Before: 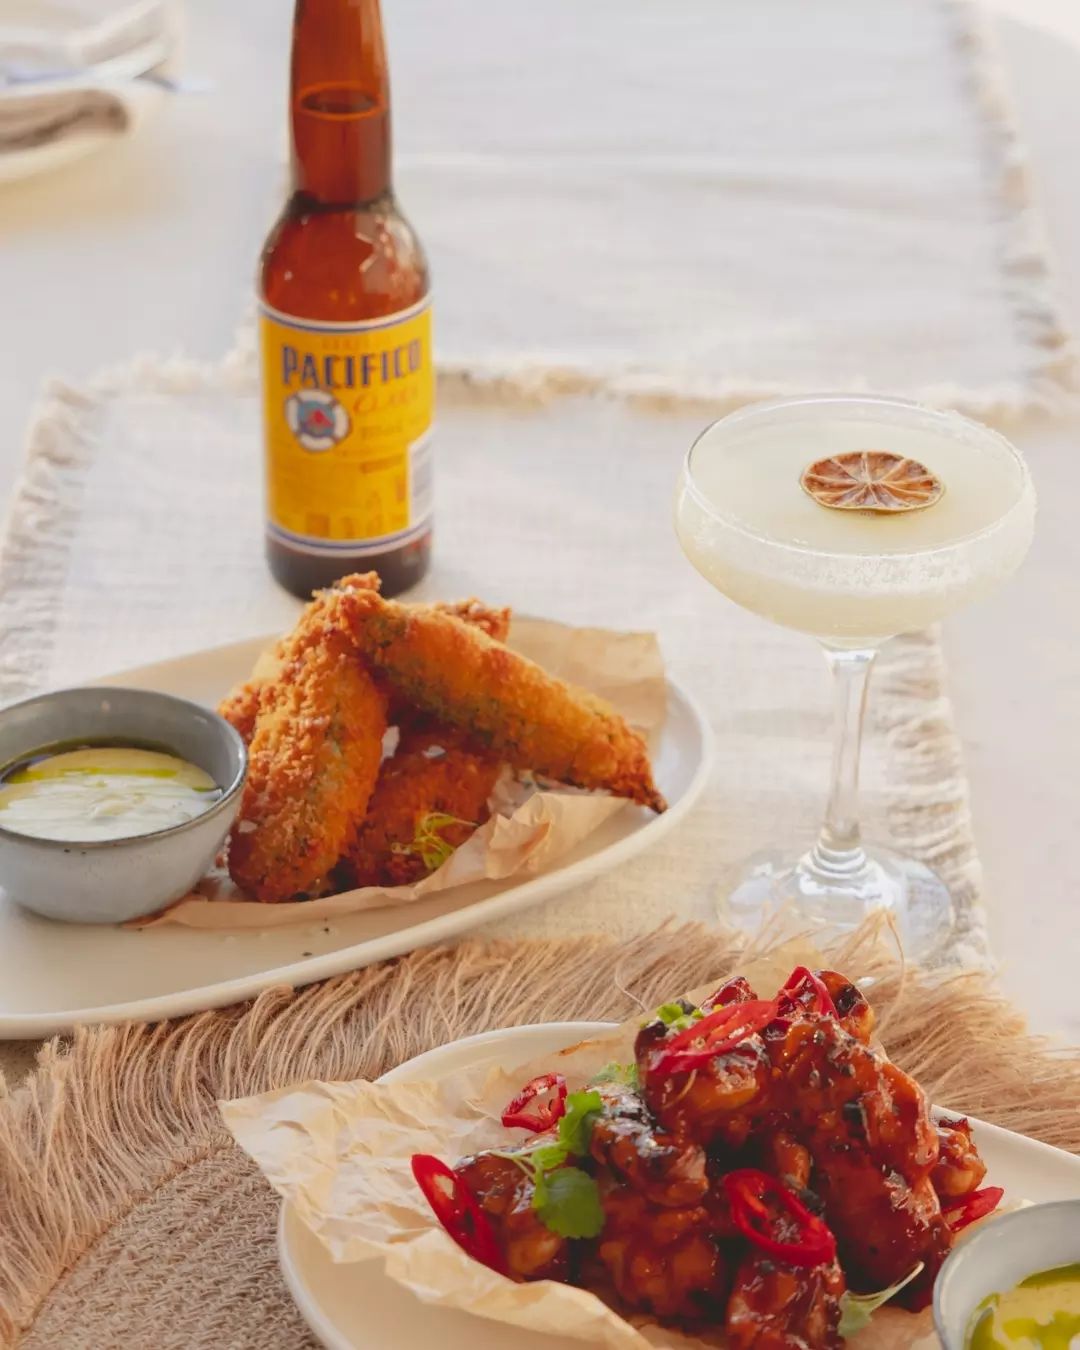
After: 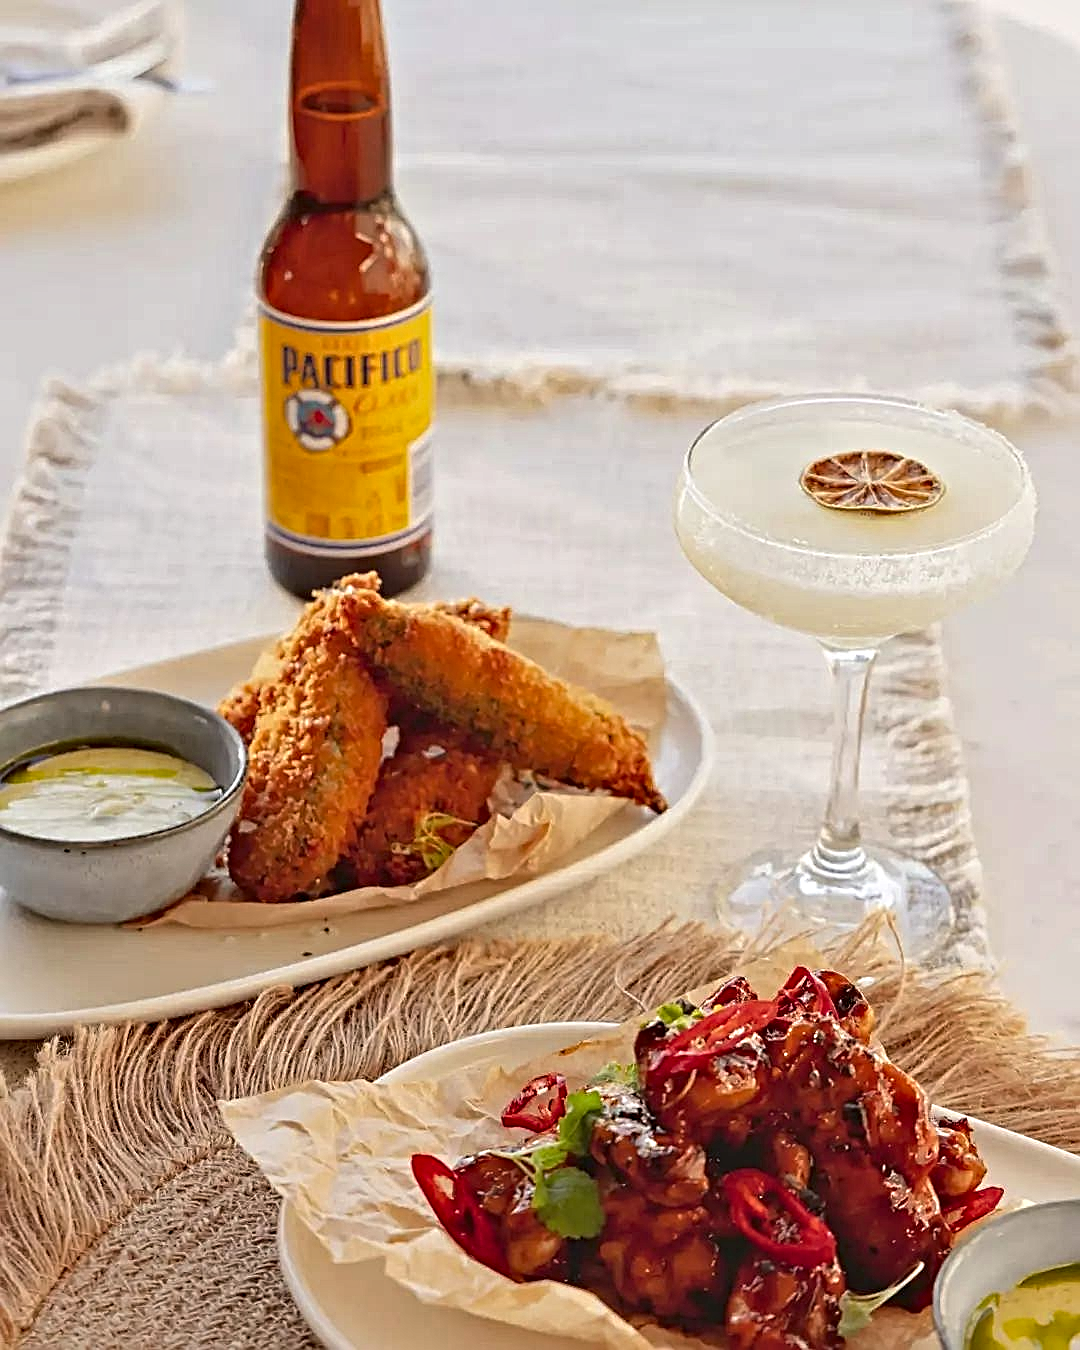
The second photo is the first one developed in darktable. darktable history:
contrast equalizer: octaves 7, y [[0.5, 0.542, 0.583, 0.625, 0.667, 0.708], [0.5 ×6], [0.5 ×6], [0 ×6], [0 ×6]]
sharpen: on, module defaults
haze removal: compatibility mode true, adaptive false
